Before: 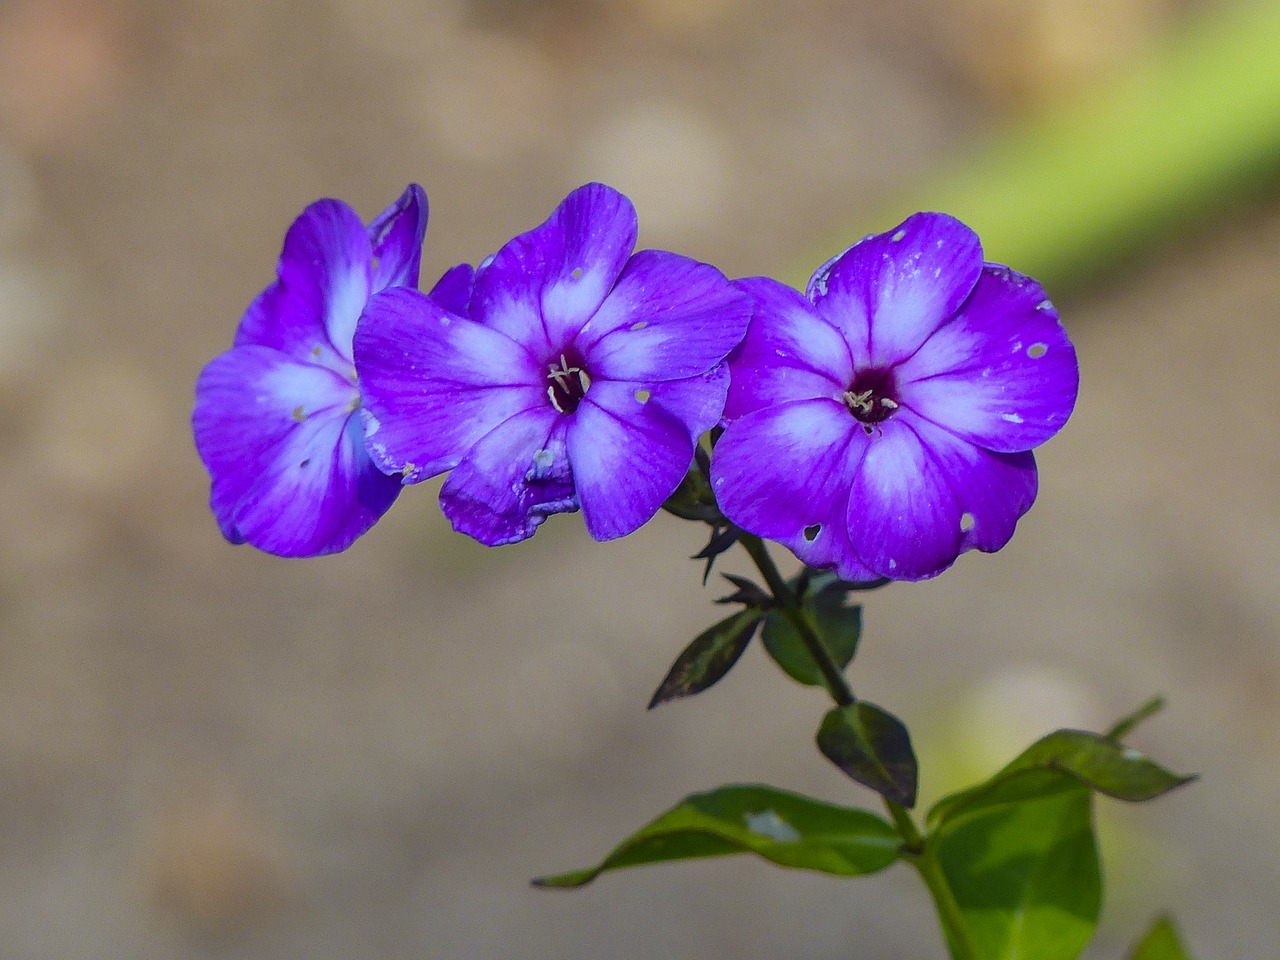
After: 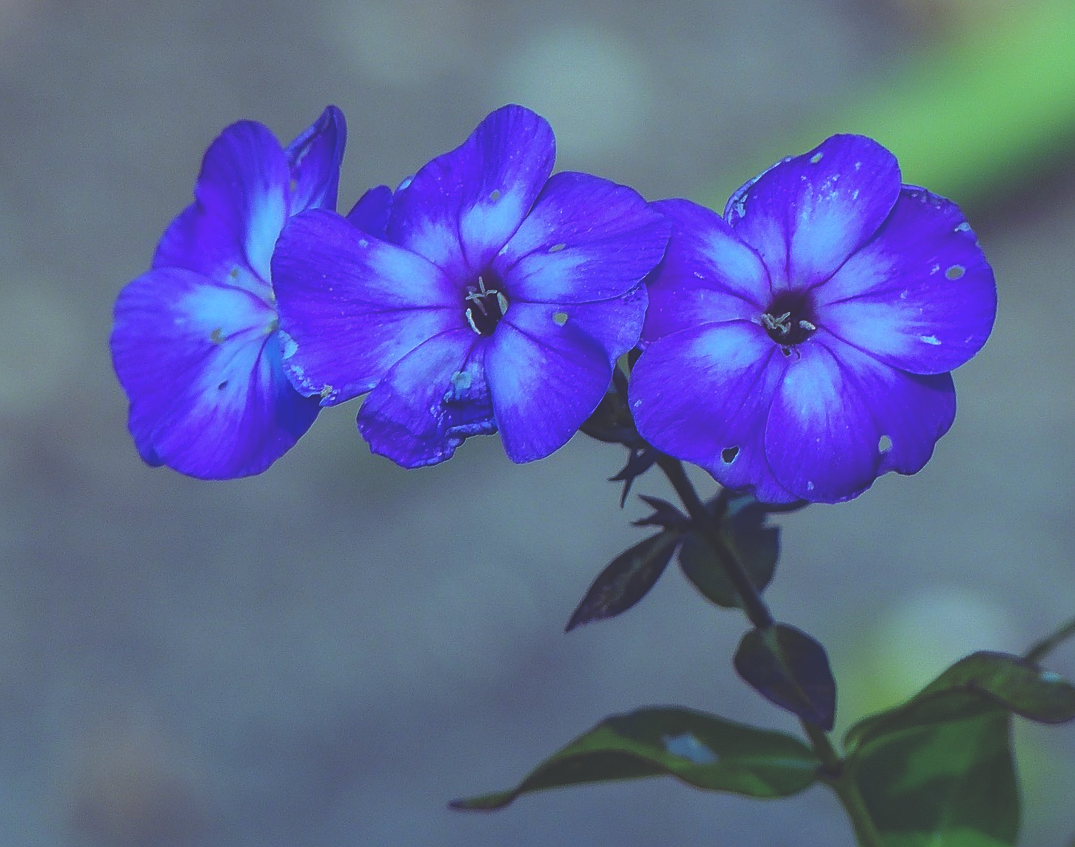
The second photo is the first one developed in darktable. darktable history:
crop: left 6.446%, top 8.188%, right 9.538%, bottom 3.548%
rgb curve: curves: ch0 [(0, 0.186) (0.314, 0.284) (0.576, 0.466) (0.805, 0.691) (0.936, 0.886)]; ch1 [(0, 0.186) (0.314, 0.284) (0.581, 0.534) (0.771, 0.746) (0.936, 0.958)]; ch2 [(0, 0.216) (0.275, 0.39) (1, 1)], mode RGB, independent channels, compensate middle gray true, preserve colors none
sharpen: amount 0.2
